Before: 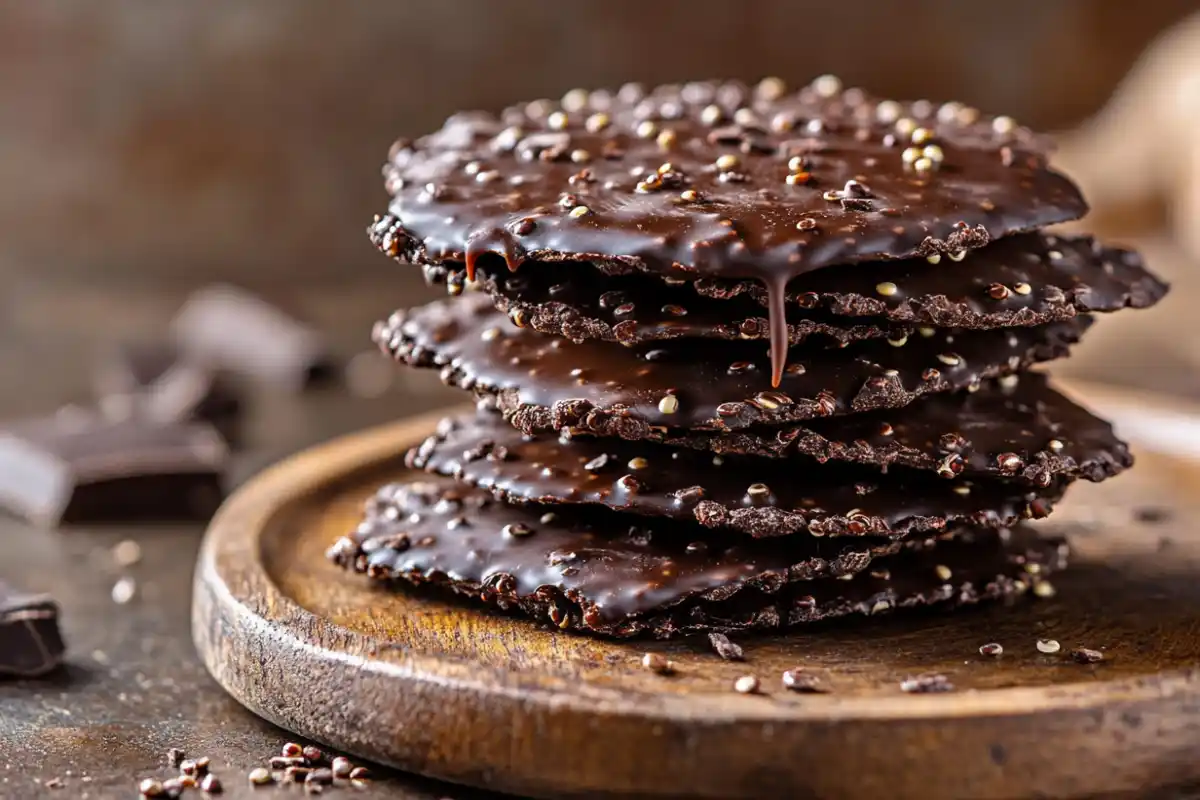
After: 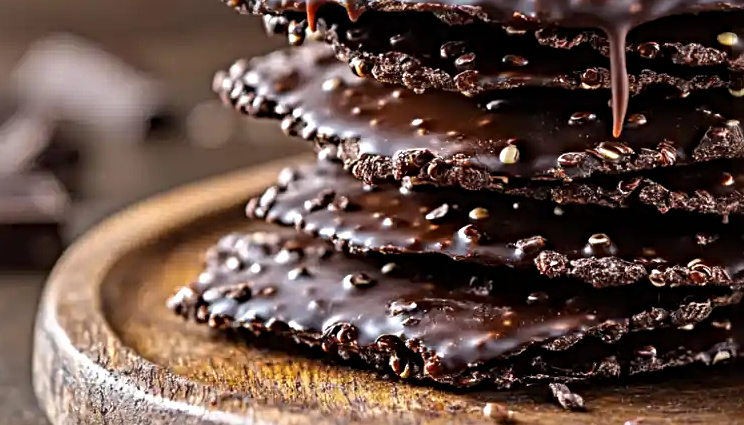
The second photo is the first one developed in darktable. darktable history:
sharpen: radius 4.883
crop: left 13.312%, top 31.28%, right 24.627%, bottom 15.582%
